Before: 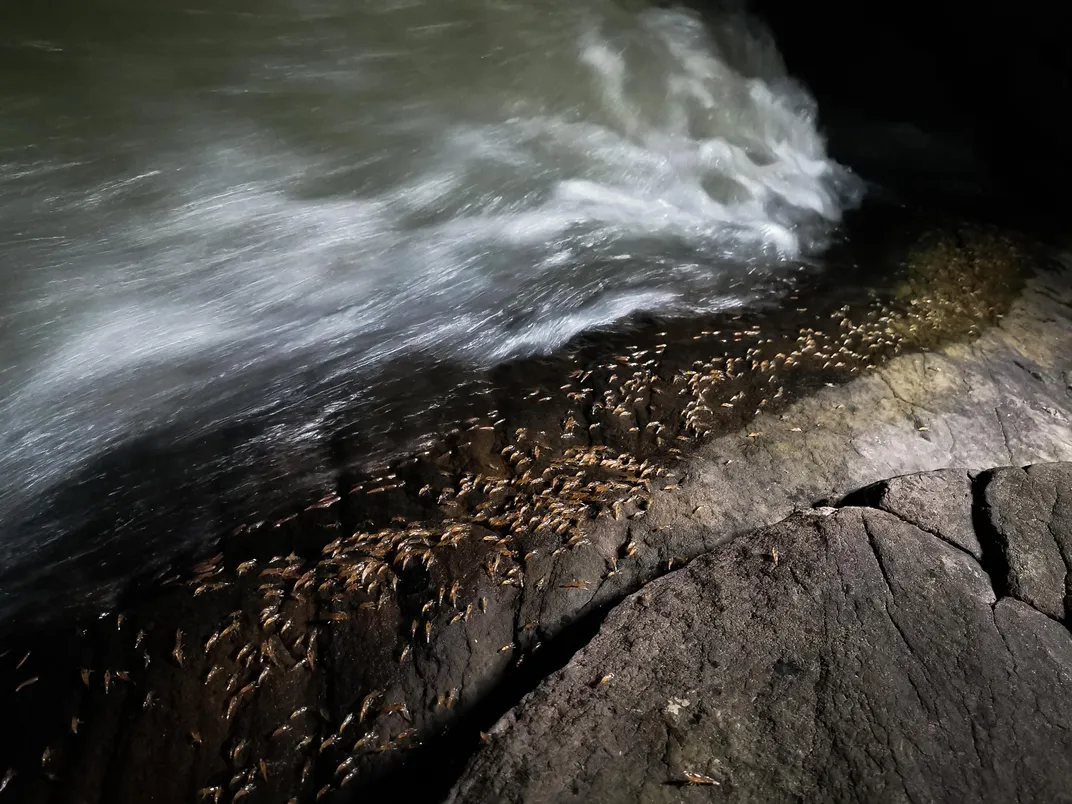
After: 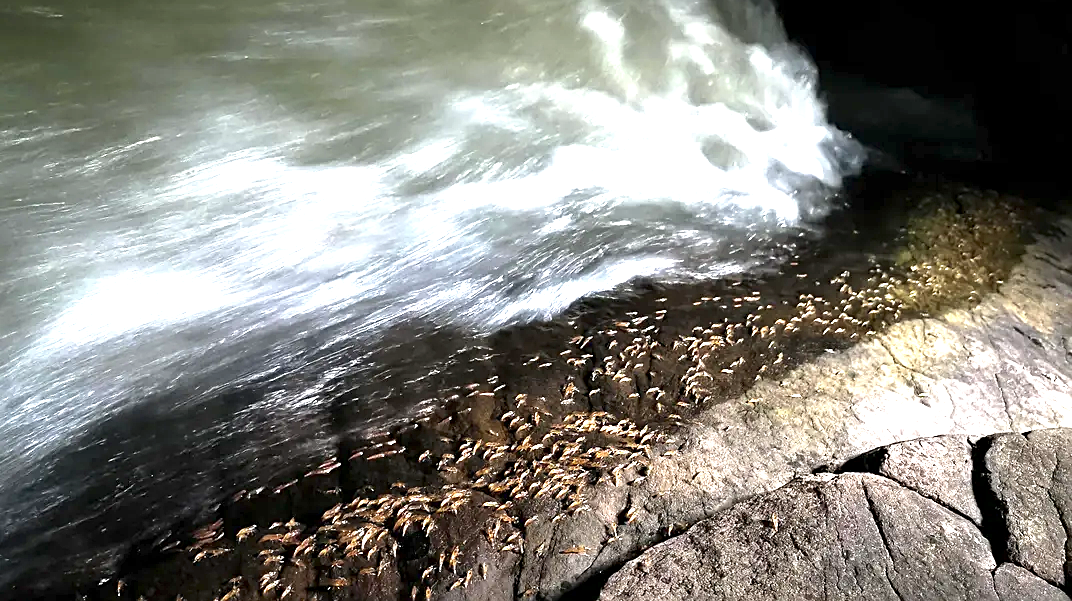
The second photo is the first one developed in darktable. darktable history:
sharpen: on, module defaults
exposure: black level correction 0.001, exposure 1.652 EV, compensate highlight preservation false
crop: top 4.267%, bottom 20.957%
